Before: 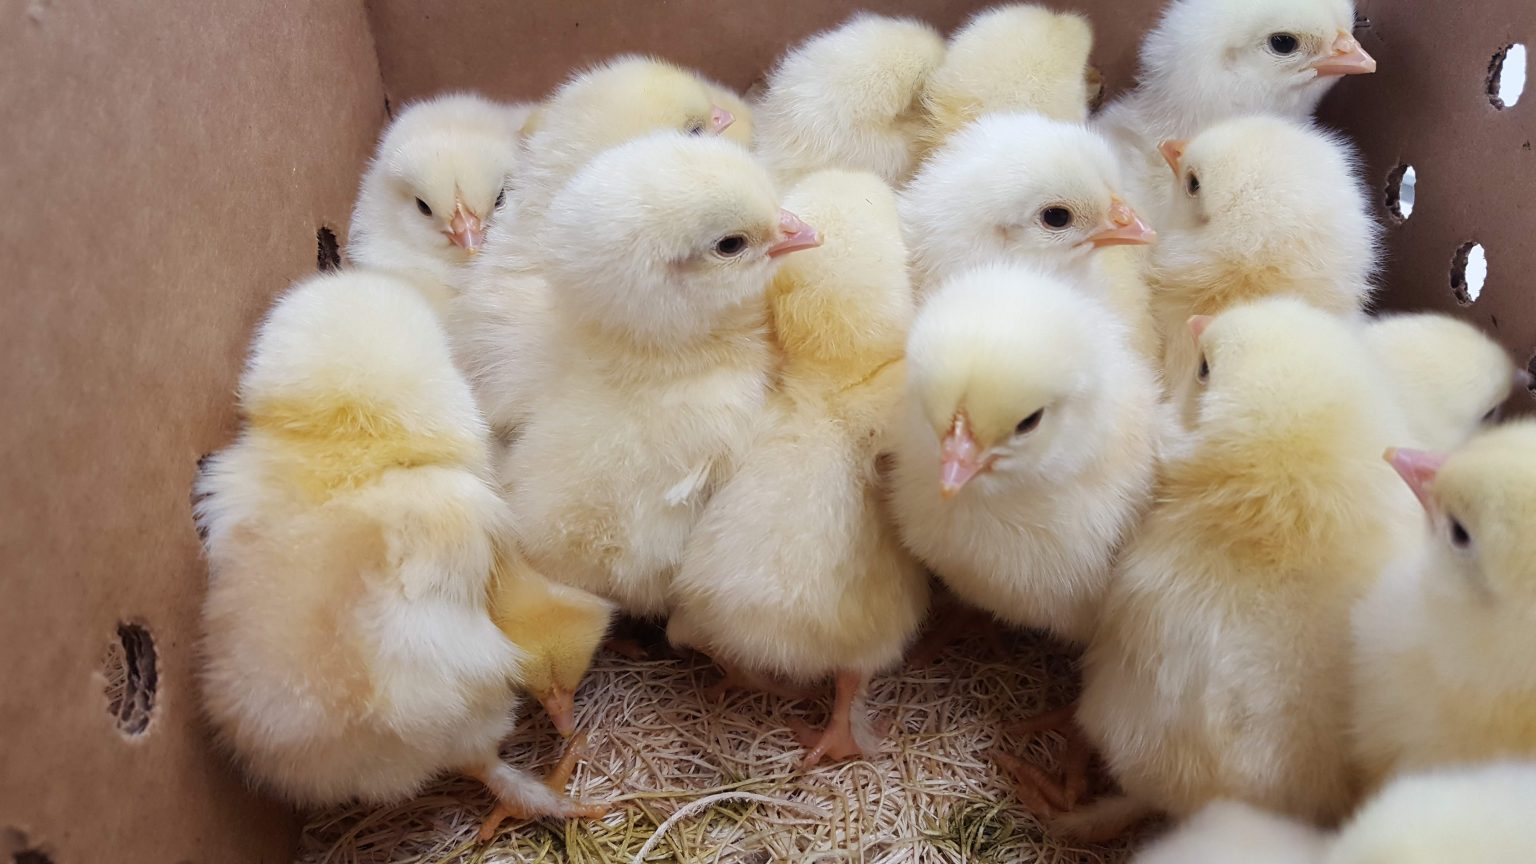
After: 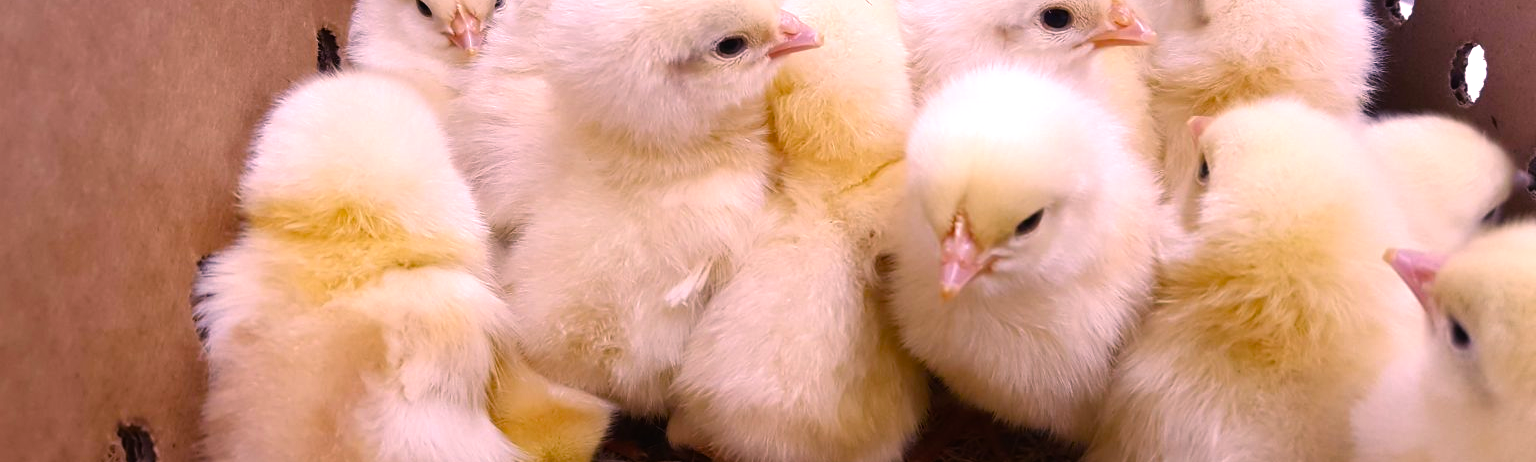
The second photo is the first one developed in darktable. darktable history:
white balance: red 1.004, blue 1.096
crop and rotate: top 23.043%, bottom 23.437%
tone equalizer: on, module defaults
color balance rgb: shadows lift › chroma 1%, shadows lift › hue 217.2°, power › hue 310.8°, highlights gain › chroma 2%, highlights gain › hue 44.4°, global offset › luminance 0.25%, global offset › hue 171.6°, perceptual saturation grading › global saturation 14.09%, perceptual saturation grading › highlights -30%, perceptual saturation grading › shadows 50.67%, global vibrance 25%, contrast 20%
color correction: highlights a* 11.96, highlights b* 11.58
